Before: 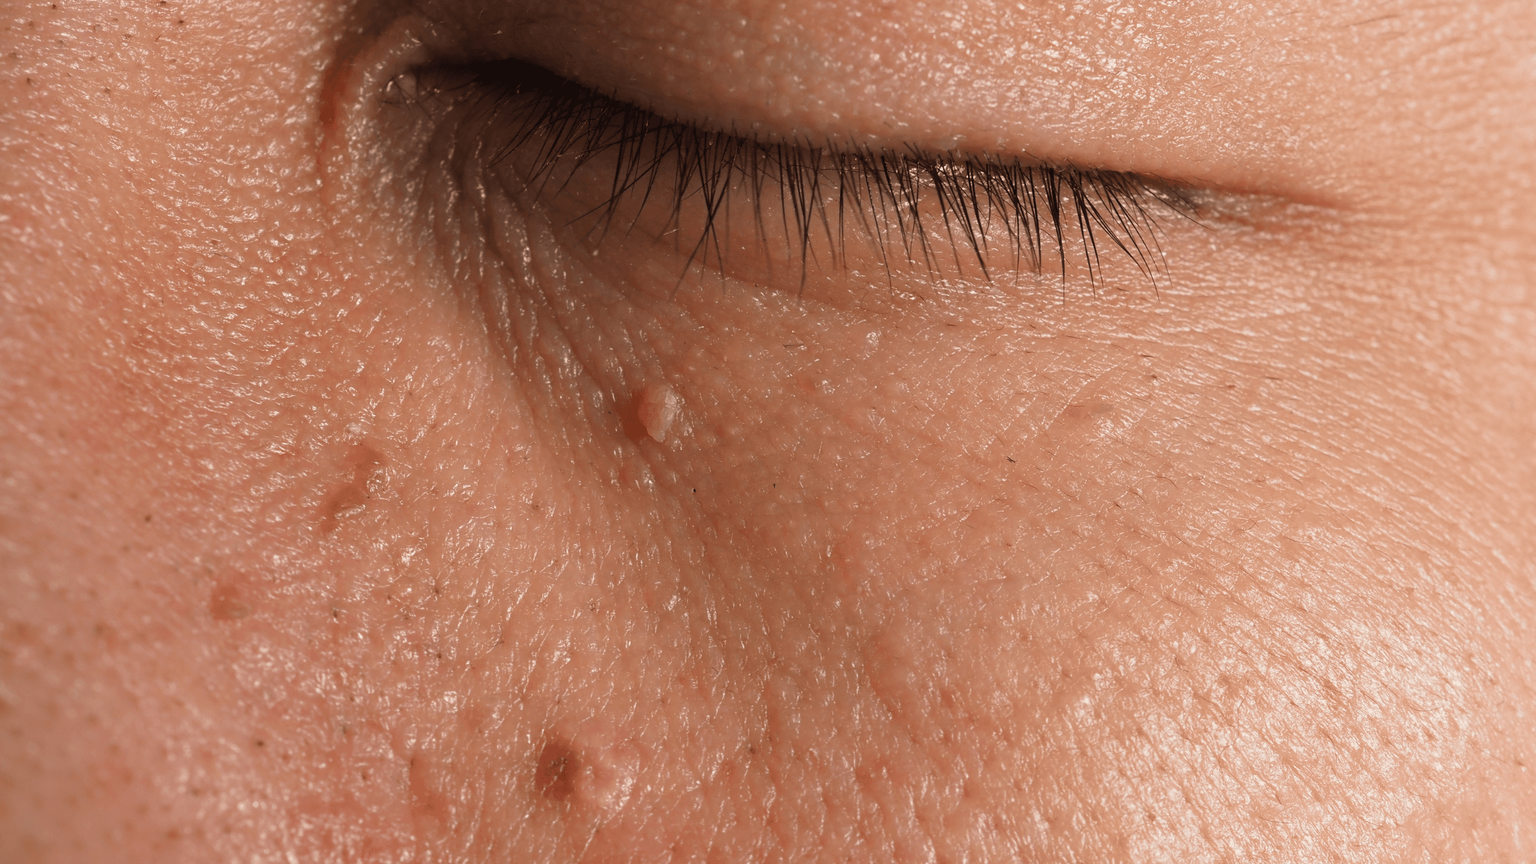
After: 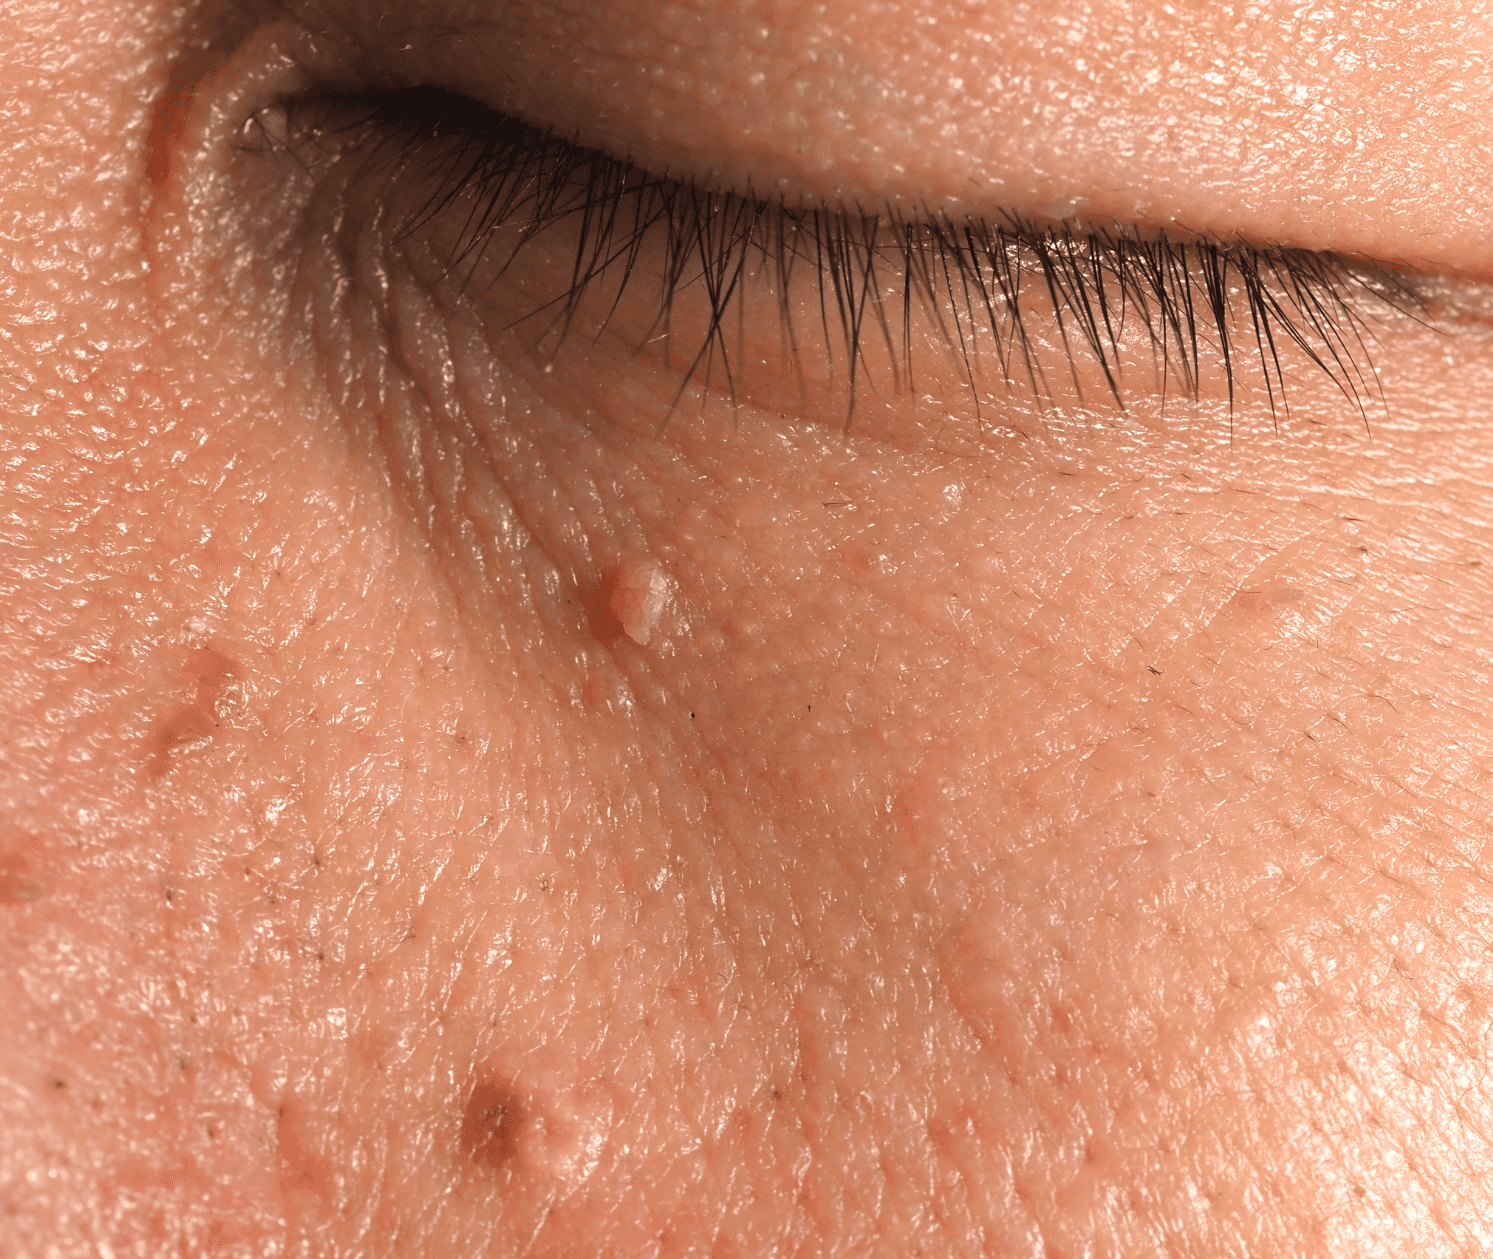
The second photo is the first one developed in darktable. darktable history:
crop and rotate: left 14.292%, right 19.041%
exposure: black level correction 0, exposure 0.5 EV, compensate highlight preservation false
